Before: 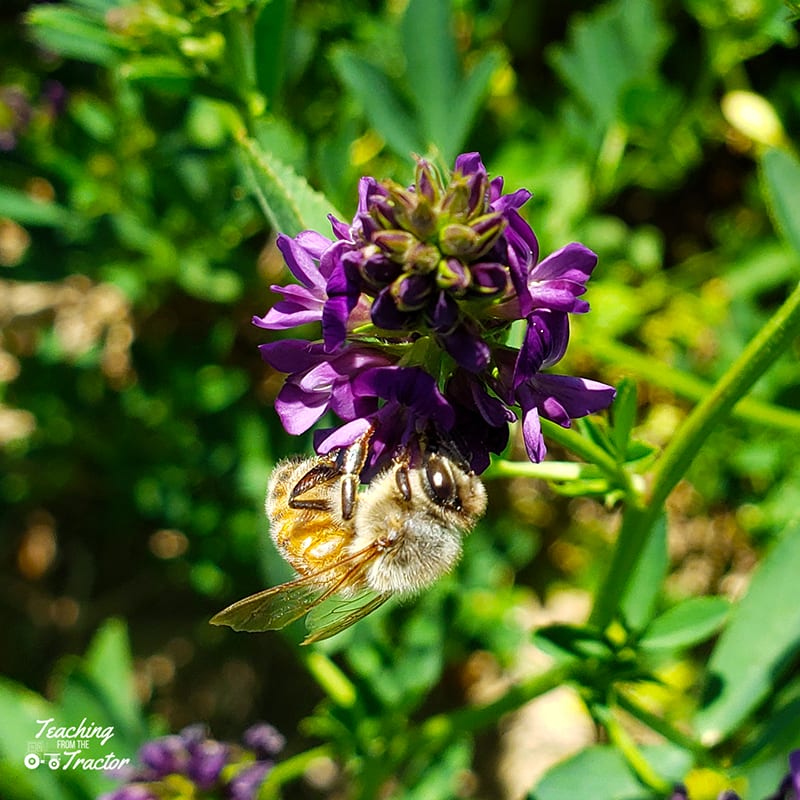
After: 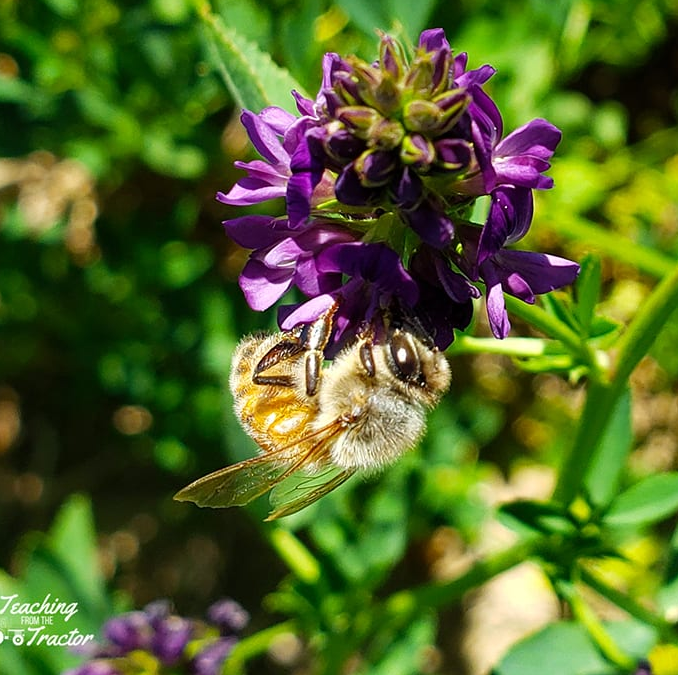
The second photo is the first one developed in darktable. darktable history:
crop and rotate: left 4.567%, top 15.534%, right 10.656%
